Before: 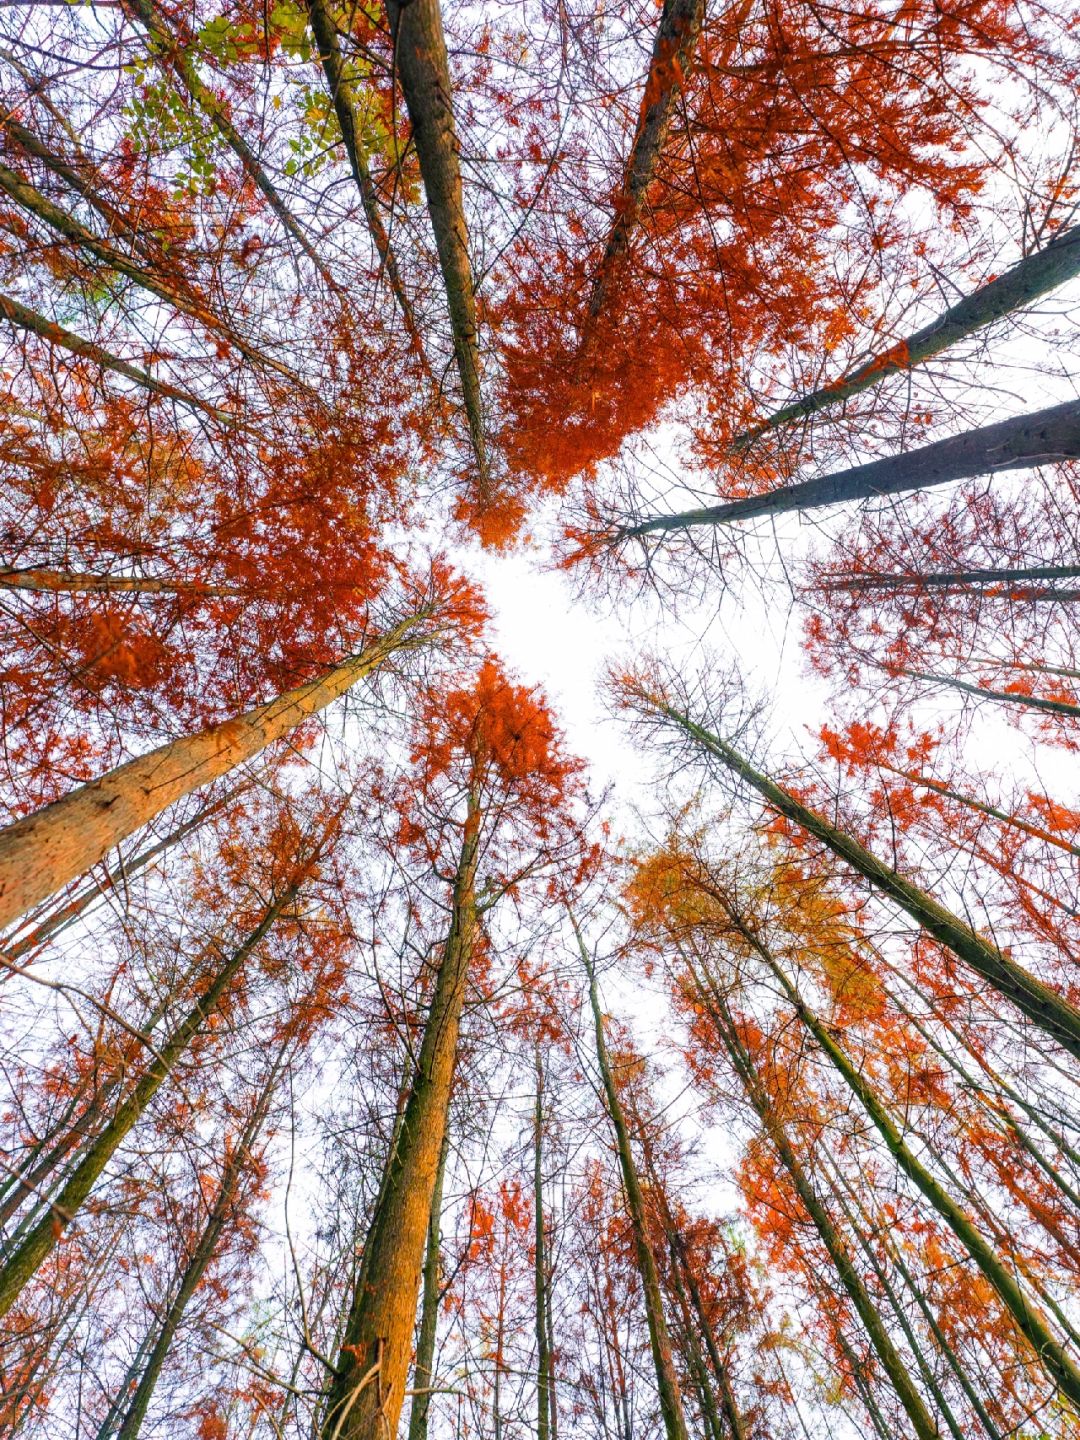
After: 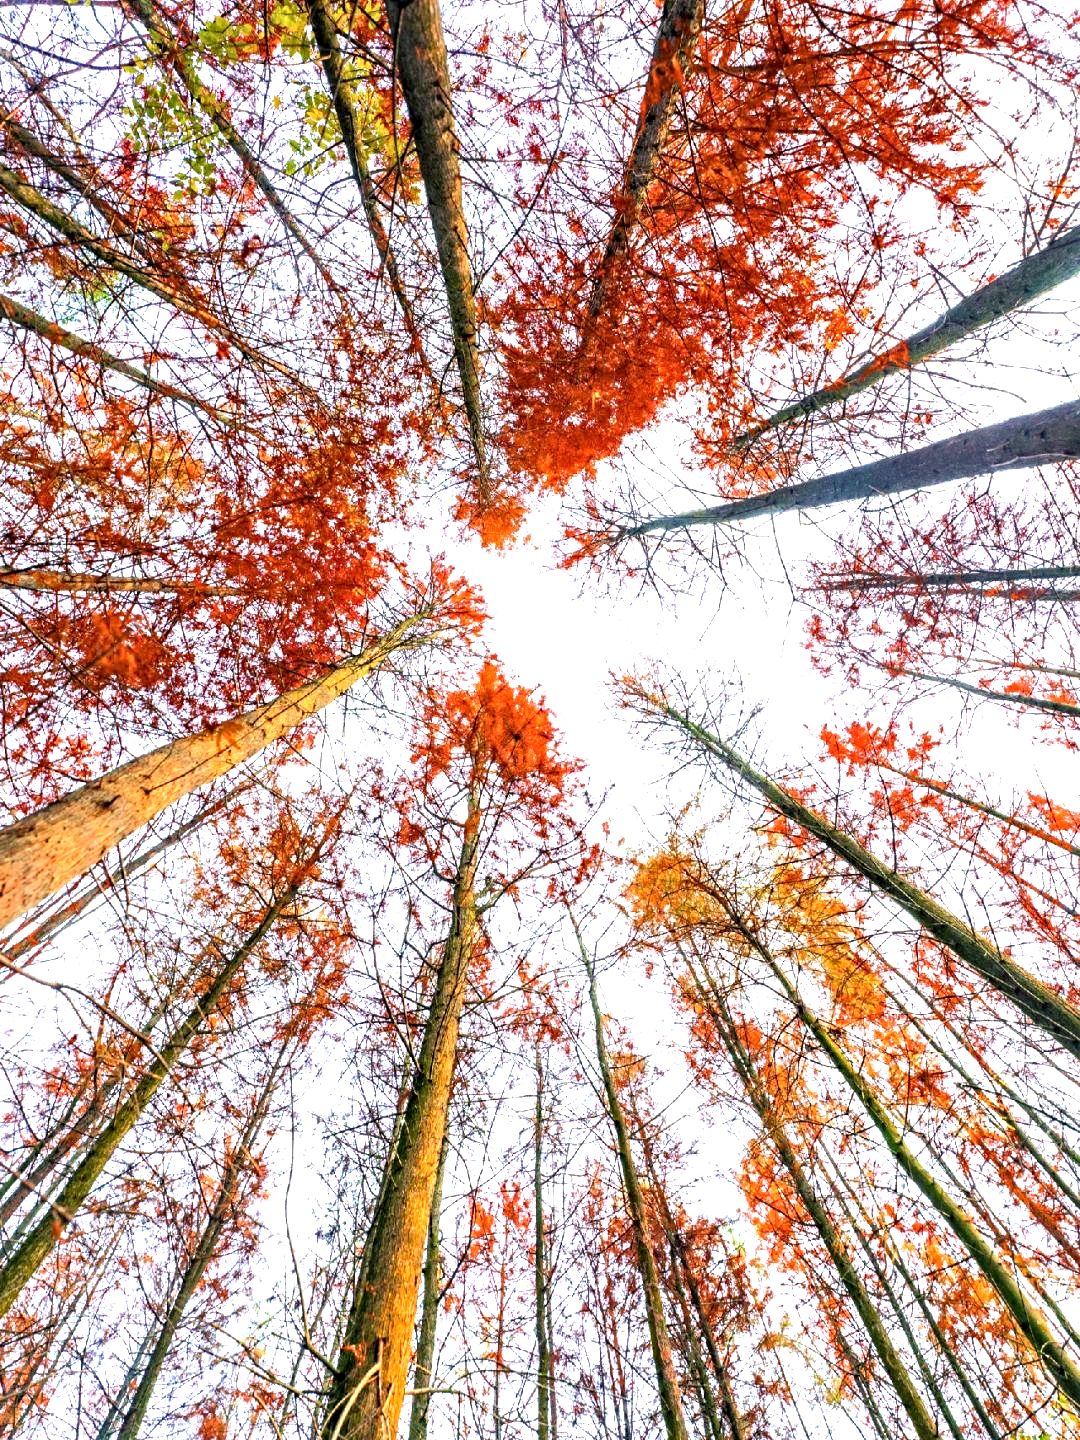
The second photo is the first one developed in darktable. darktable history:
exposure: black level correction 0.001, exposure 0.498 EV, compensate highlight preservation false
contrast equalizer: y [[0.5, 0.501, 0.525, 0.597, 0.58, 0.514], [0.5 ×6], [0.5 ×6], [0 ×6], [0 ×6]]
tone equalizer: -8 EV -0.435 EV, -7 EV -0.387 EV, -6 EV -0.299 EV, -5 EV -0.217 EV, -3 EV 0.23 EV, -2 EV 0.338 EV, -1 EV 0.388 EV, +0 EV 0.422 EV
